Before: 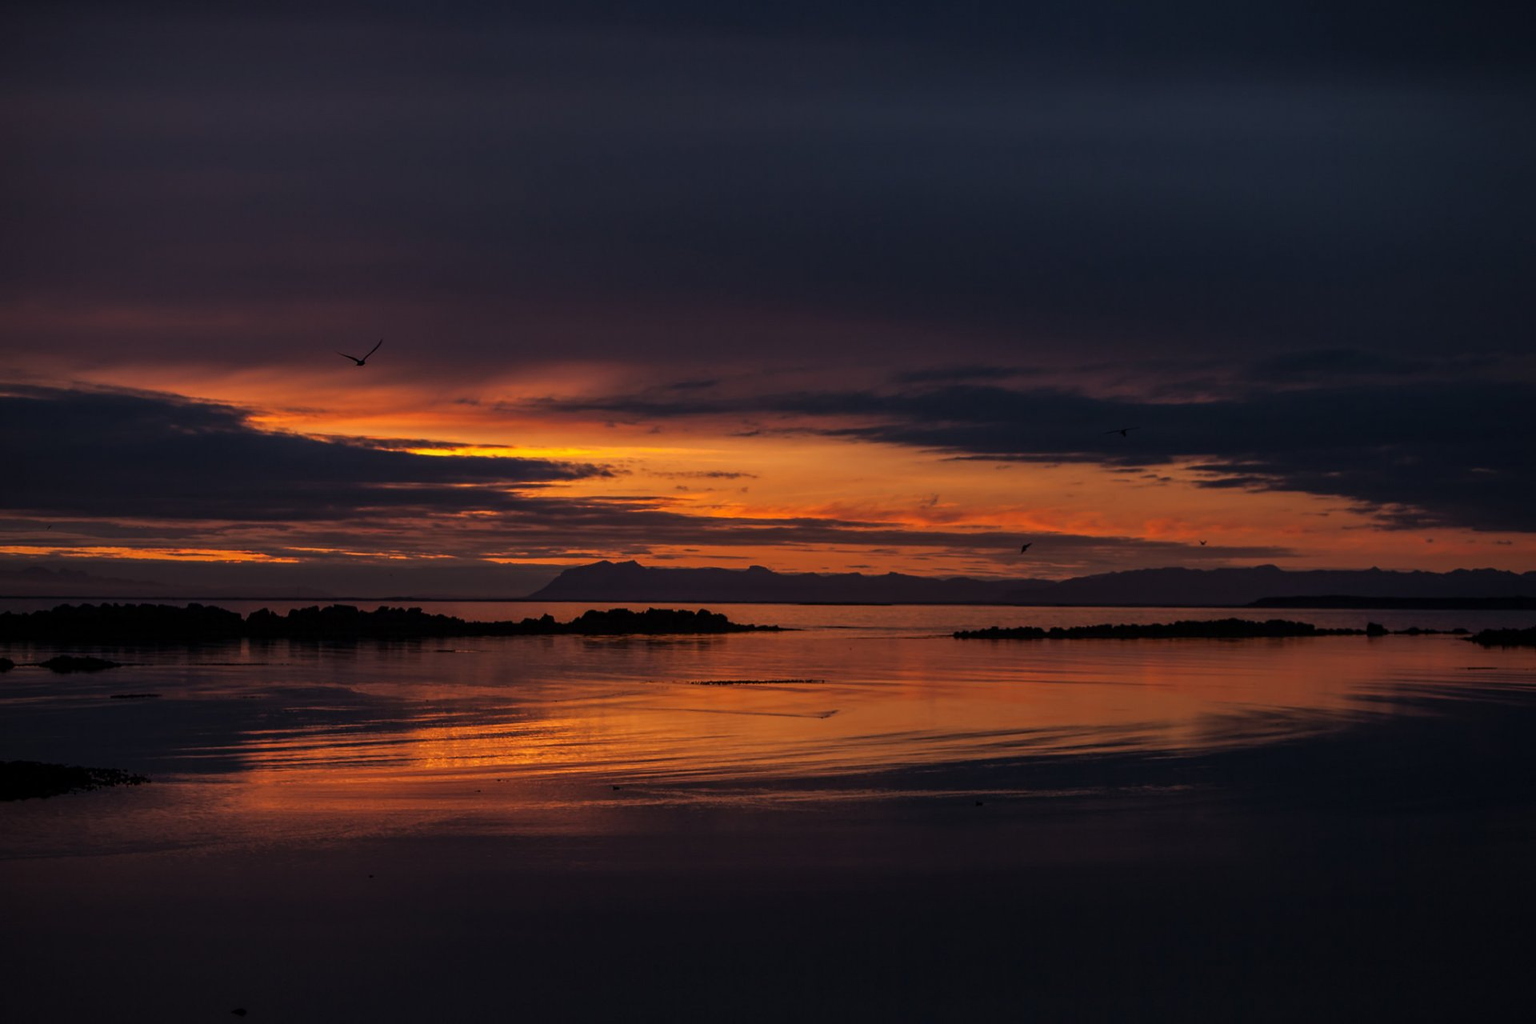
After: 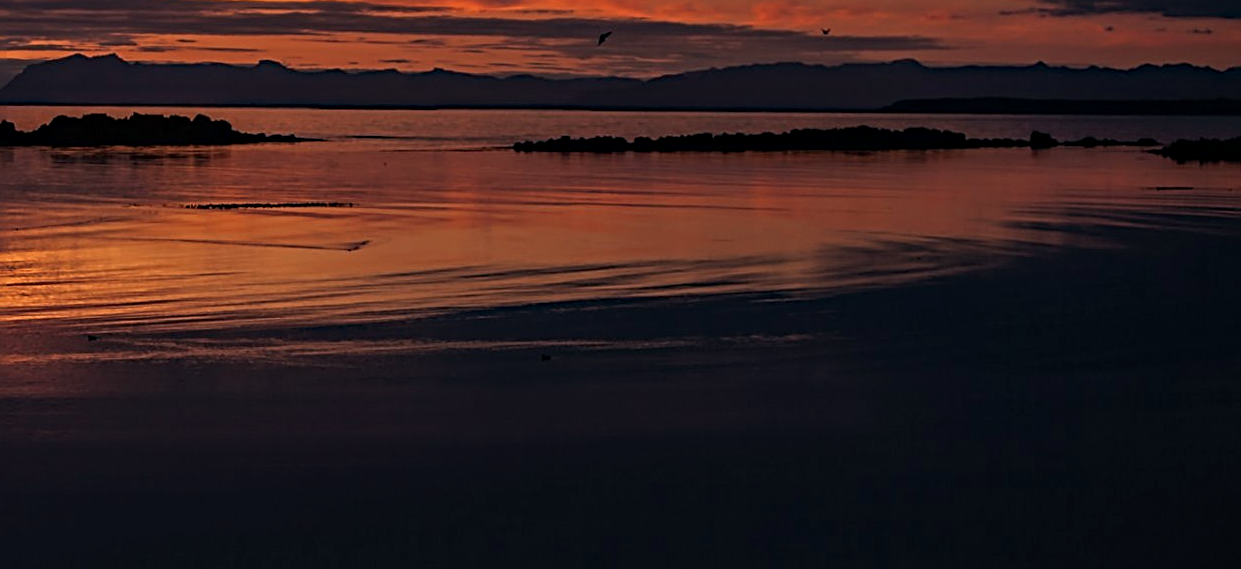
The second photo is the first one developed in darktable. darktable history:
crop and rotate: left 35.345%, top 50.603%, bottom 4.929%
haze removal: adaptive false
sharpen: radius 2.562, amount 0.638
color correction: highlights a* -3.83, highlights b* -11.13
